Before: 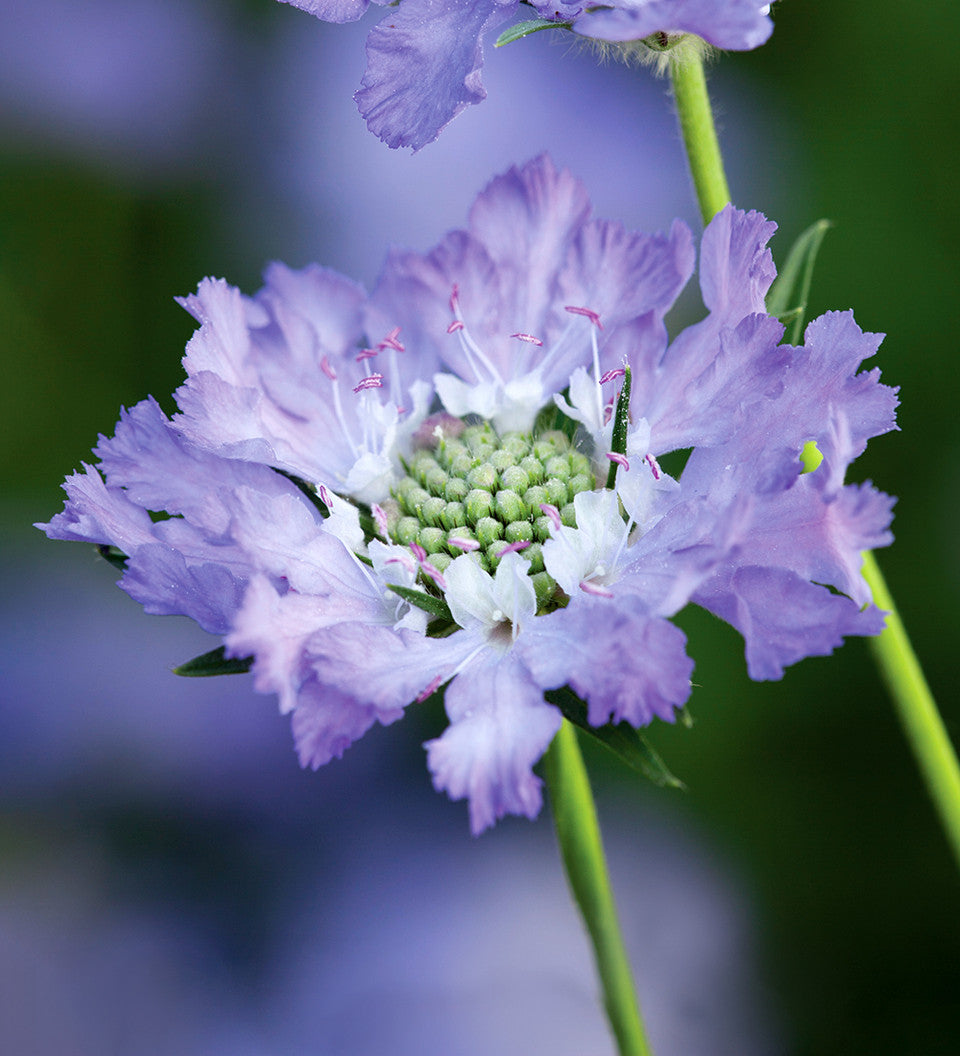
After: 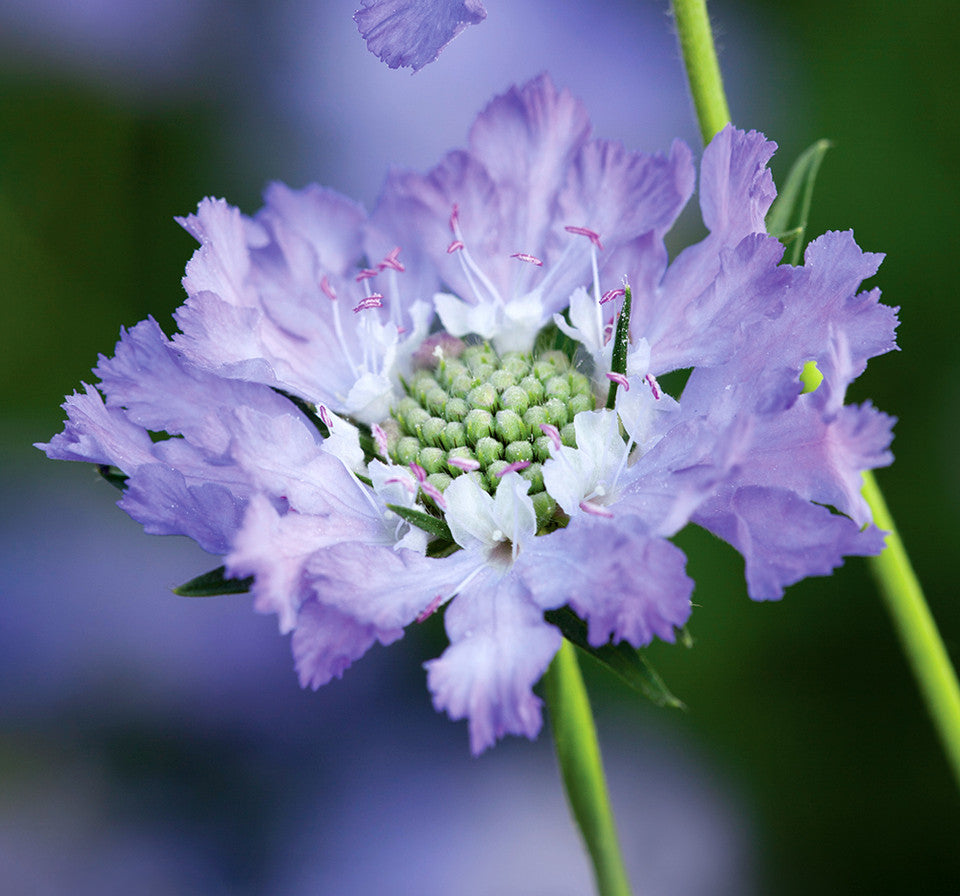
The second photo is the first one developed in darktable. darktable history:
crop: top 7.623%, bottom 7.455%
